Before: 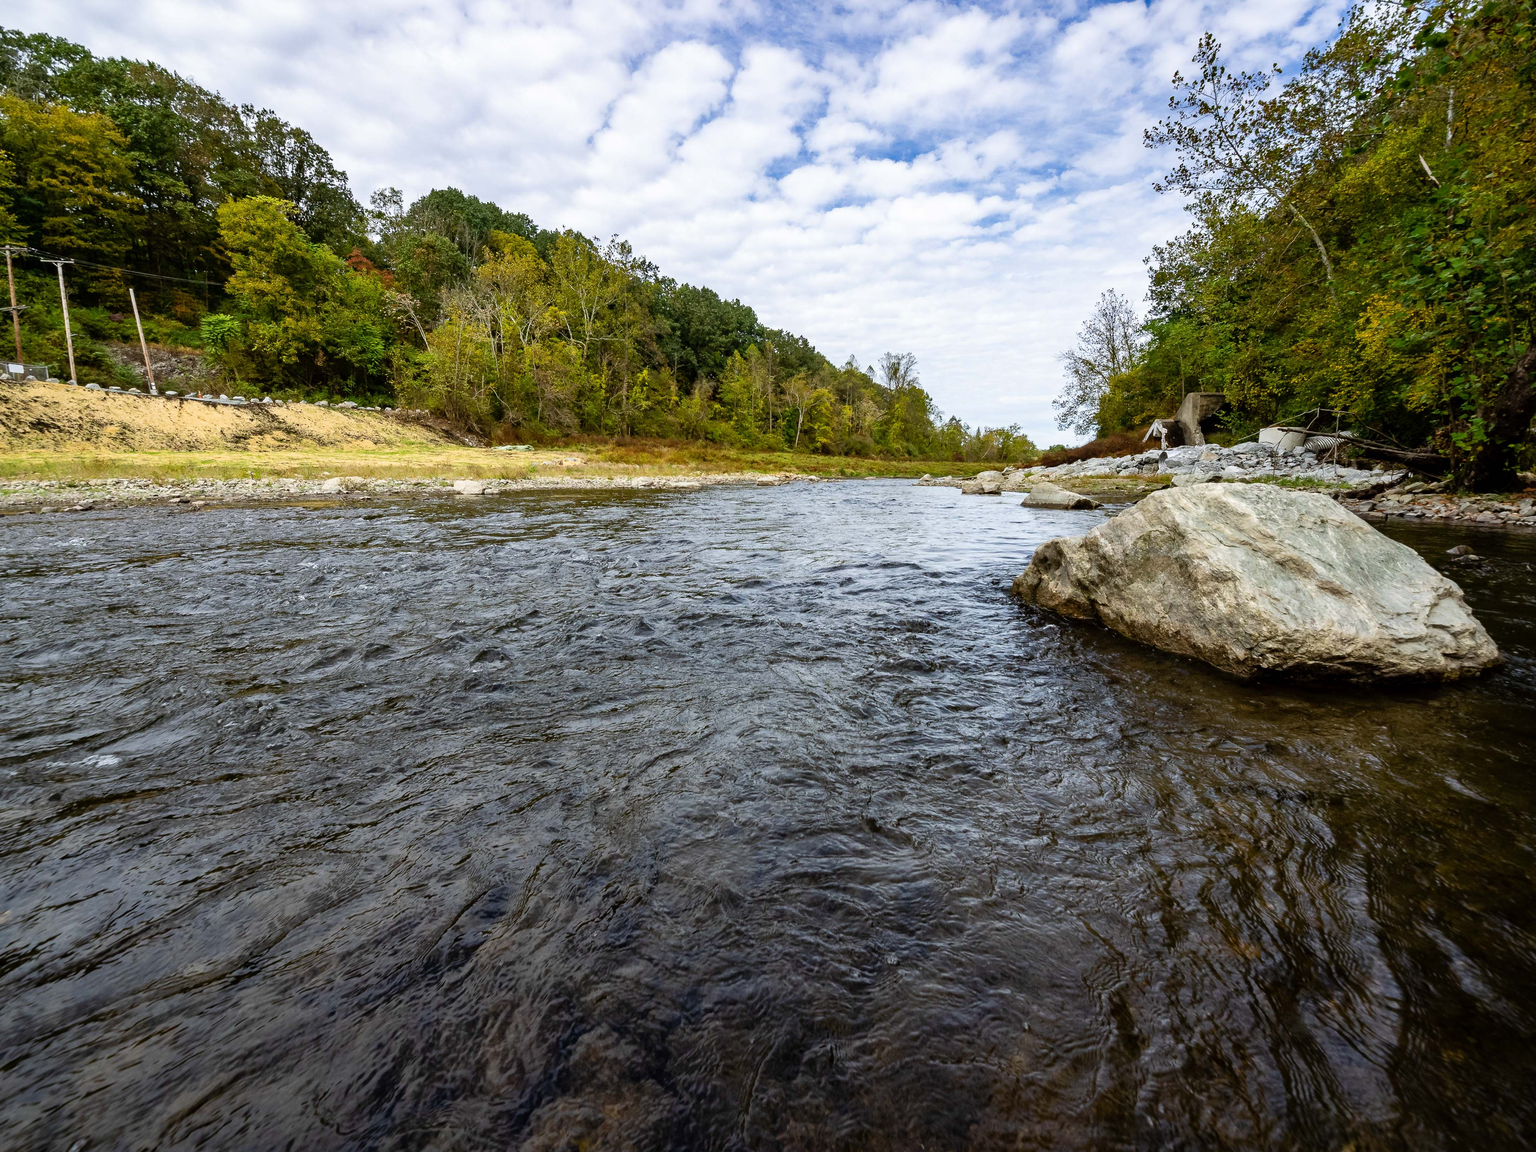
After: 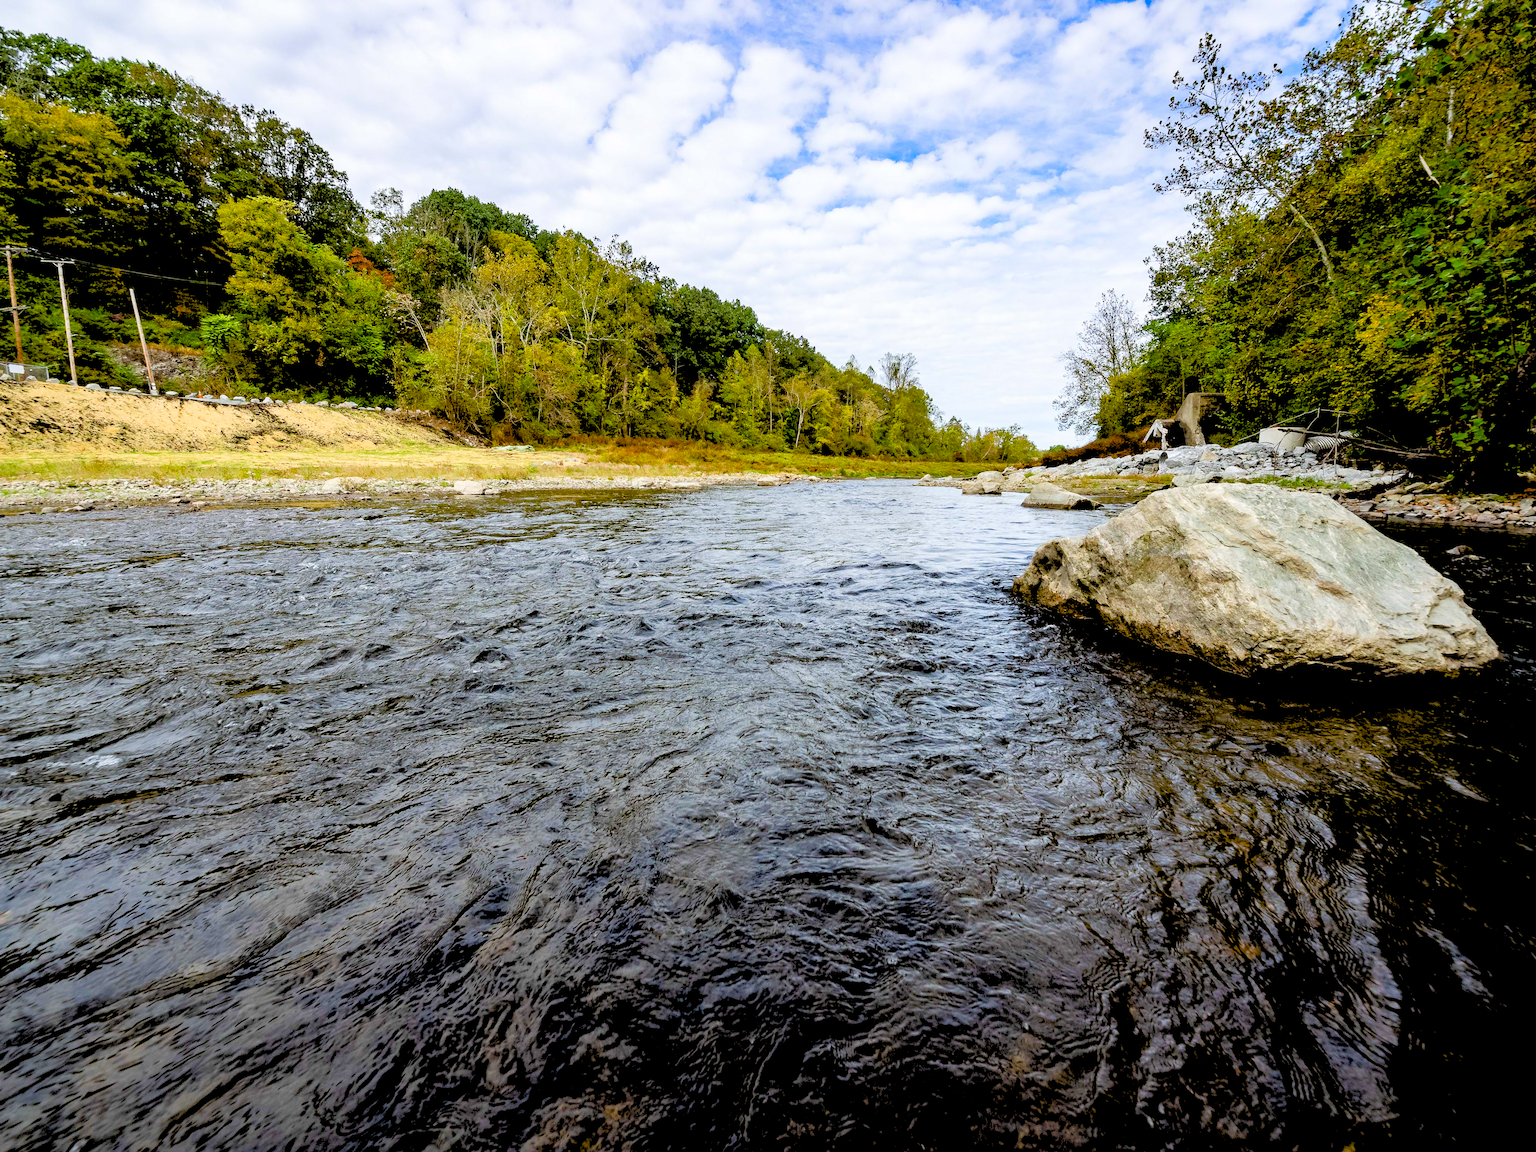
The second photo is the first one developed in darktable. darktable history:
color balance rgb: perceptual saturation grading › global saturation 20%, perceptual saturation grading › highlights -25%, perceptual saturation grading › shadows 50%
rgb levels: levels [[0.027, 0.429, 0.996], [0, 0.5, 1], [0, 0.5, 1]]
